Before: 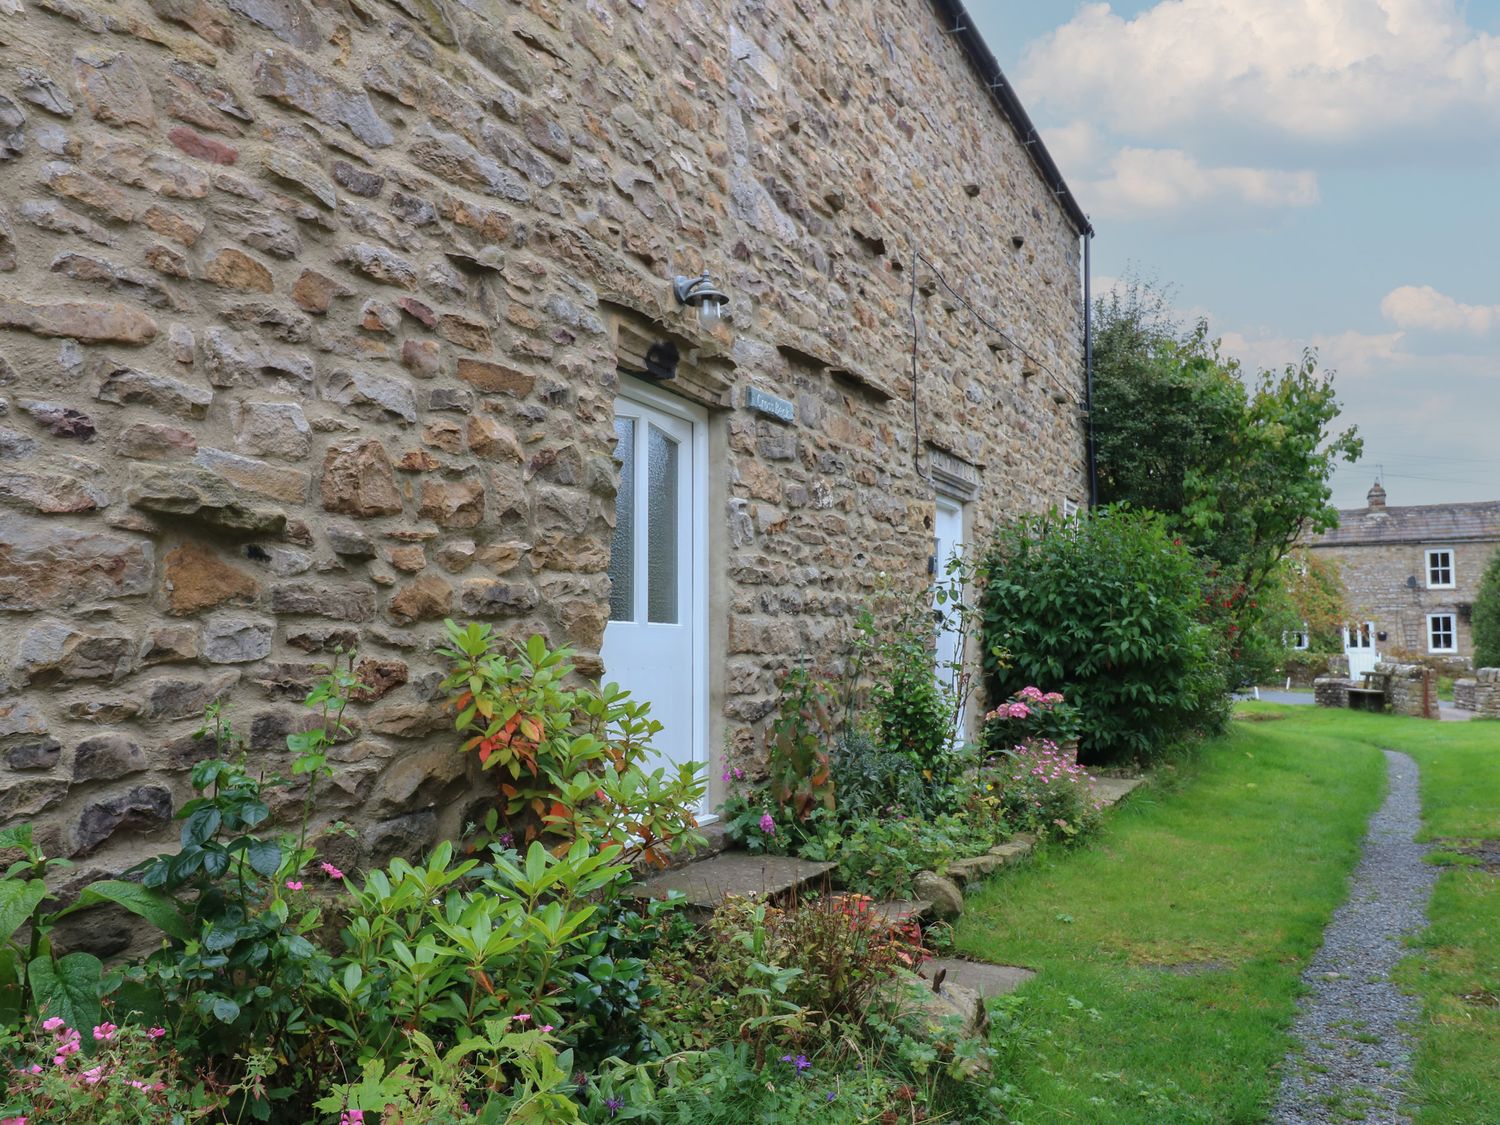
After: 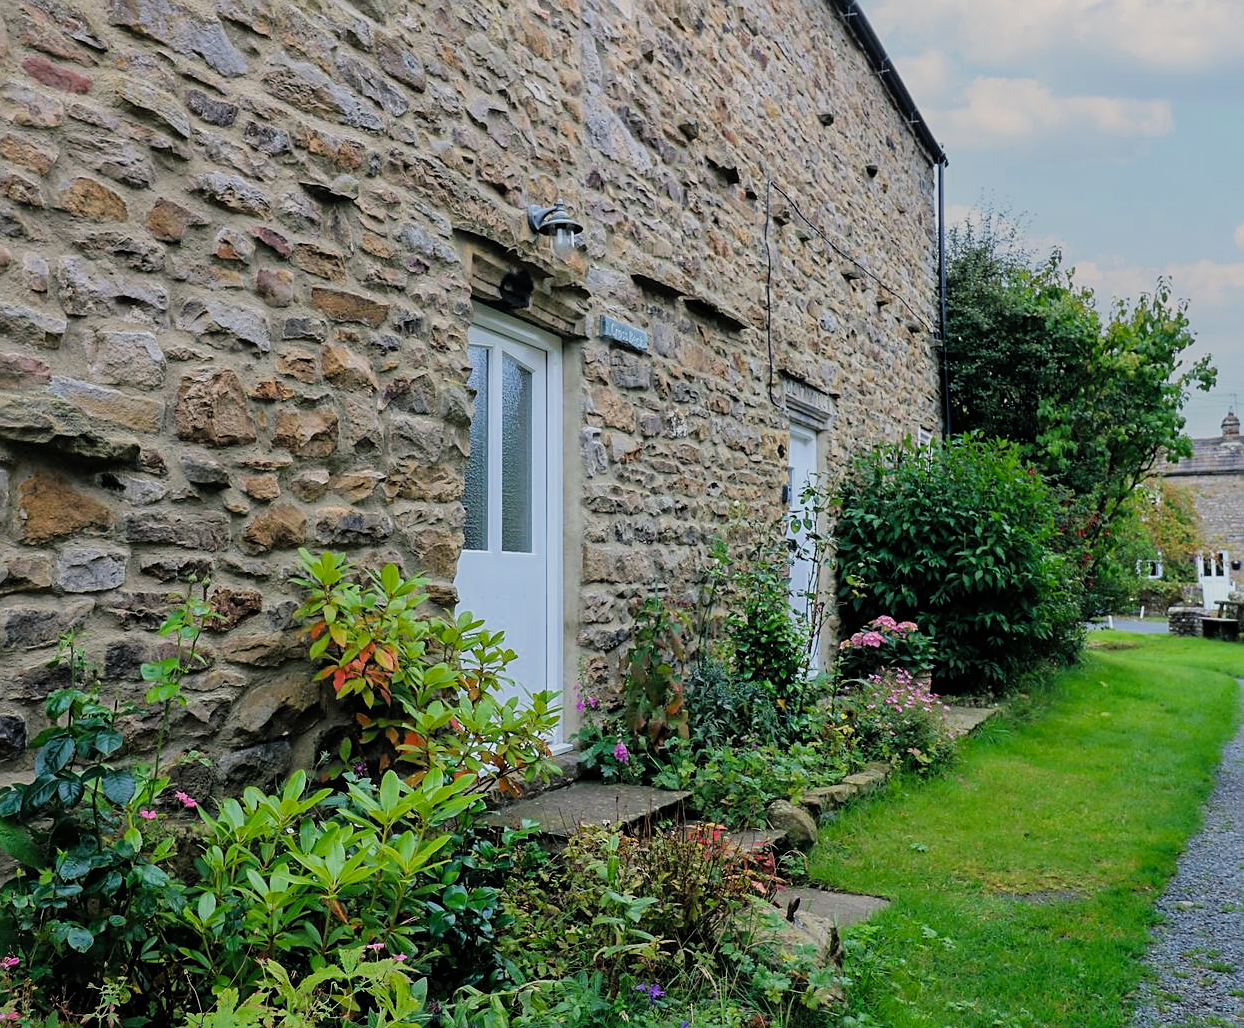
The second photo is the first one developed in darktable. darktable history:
sharpen: on, module defaults
filmic rgb: black relative exposure -7.65 EV, white relative exposure 4.56 EV, hardness 3.61, add noise in highlights 0.001, color science v3 (2019), use custom middle-gray values true, iterations of high-quality reconstruction 0, contrast in highlights soft
color balance rgb: shadows lift › chroma 5.2%, shadows lift › hue 238.41°, linear chroma grading › global chroma 15.437%, perceptual saturation grading › global saturation 0.571%, global vibrance 25.084%, contrast 19.807%
crop: left 9.782%, top 6.327%, right 7.256%, bottom 2.269%
